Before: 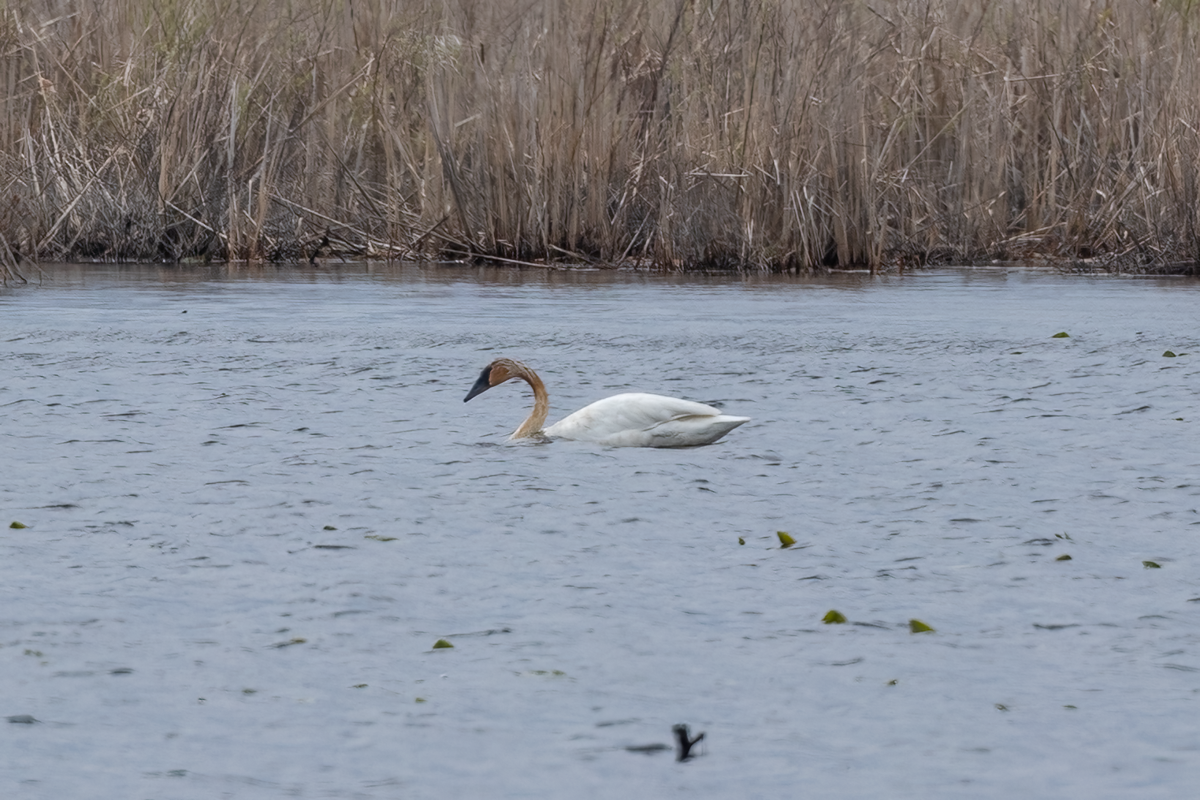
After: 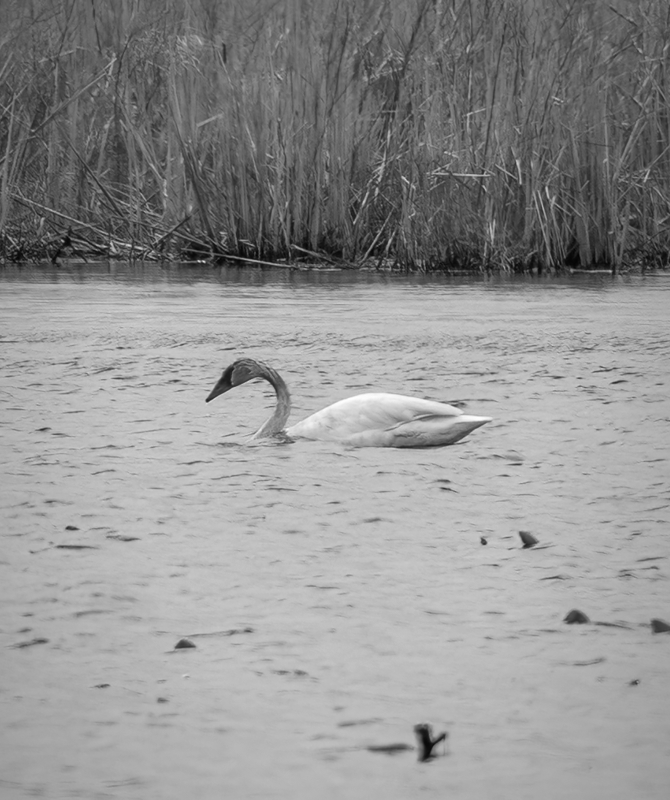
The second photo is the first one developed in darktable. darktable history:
tone equalizer: on, module defaults
crop: left 21.57%, right 22.518%
color zones: curves: ch0 [(0, 0.613) (0.01, 0.613) (0.245, 0.448) (0.498, 0.529) (0.642, 0.665) (0.879, 0.777) (0.99, 0.613)]; ch1 [(0, 0) (0.143, 0) (0.286, 0) (0.429, 0) (0.571, 0) (0.714, 0) (0.857, 0)]
vignetting: fall-off start 72.2%, fall-off radius 108.57%, width/height ratio 0.725, unbound false
color balance rgb: perceptual saturation grading › global saturation 0.938%, perceptual saturation grading › highlights -19.929%, perceptual saturation grading › shadows 19.848%
contrast brightness saturation: contrast 0.038, saturation 0.151
